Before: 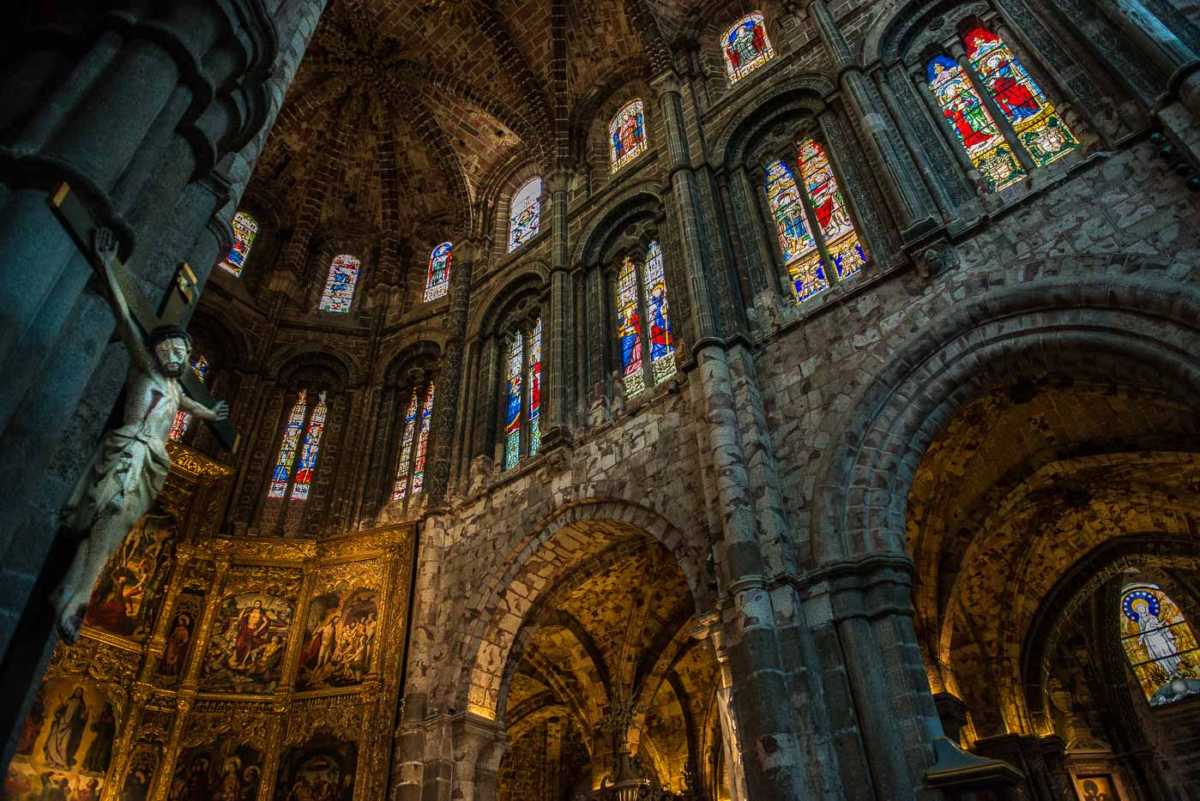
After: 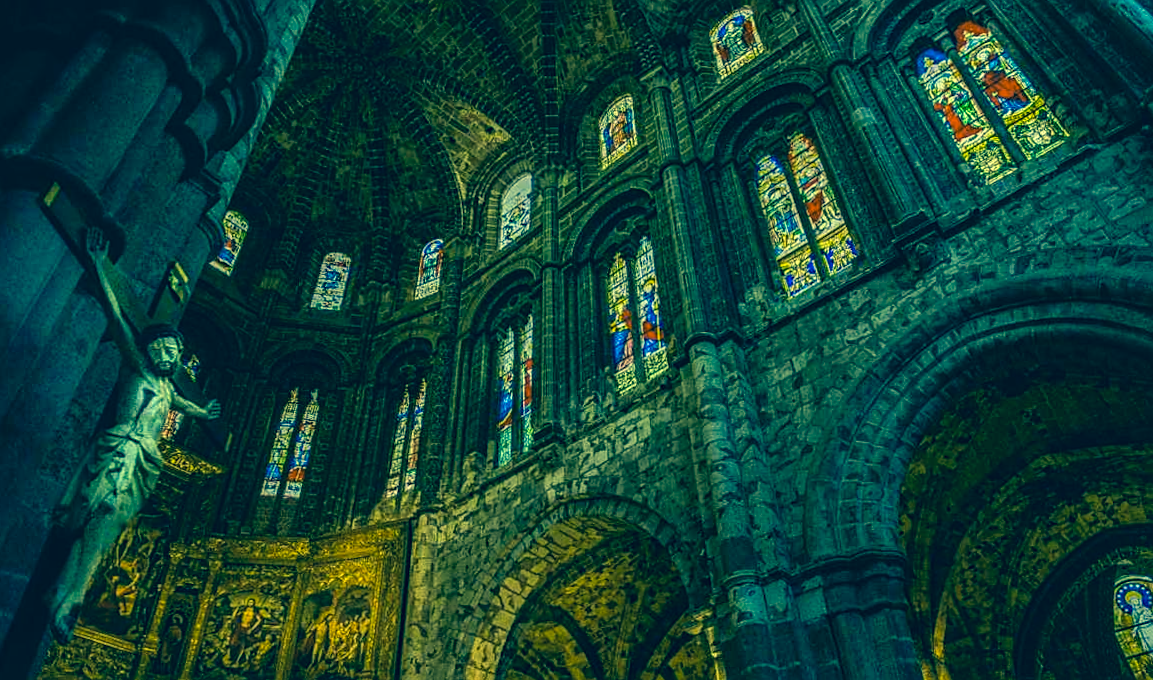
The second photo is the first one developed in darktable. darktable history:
sharpen: amount 0.489
color correction: highlights a* -16.18, highlights b* 39.99, shadows a* -39.65, shadows b* -26.6
local contrast: on, module defaults
crop and rotate: angle 0.407°, left 0.205%, right 2.678%, bottom 14.197%
